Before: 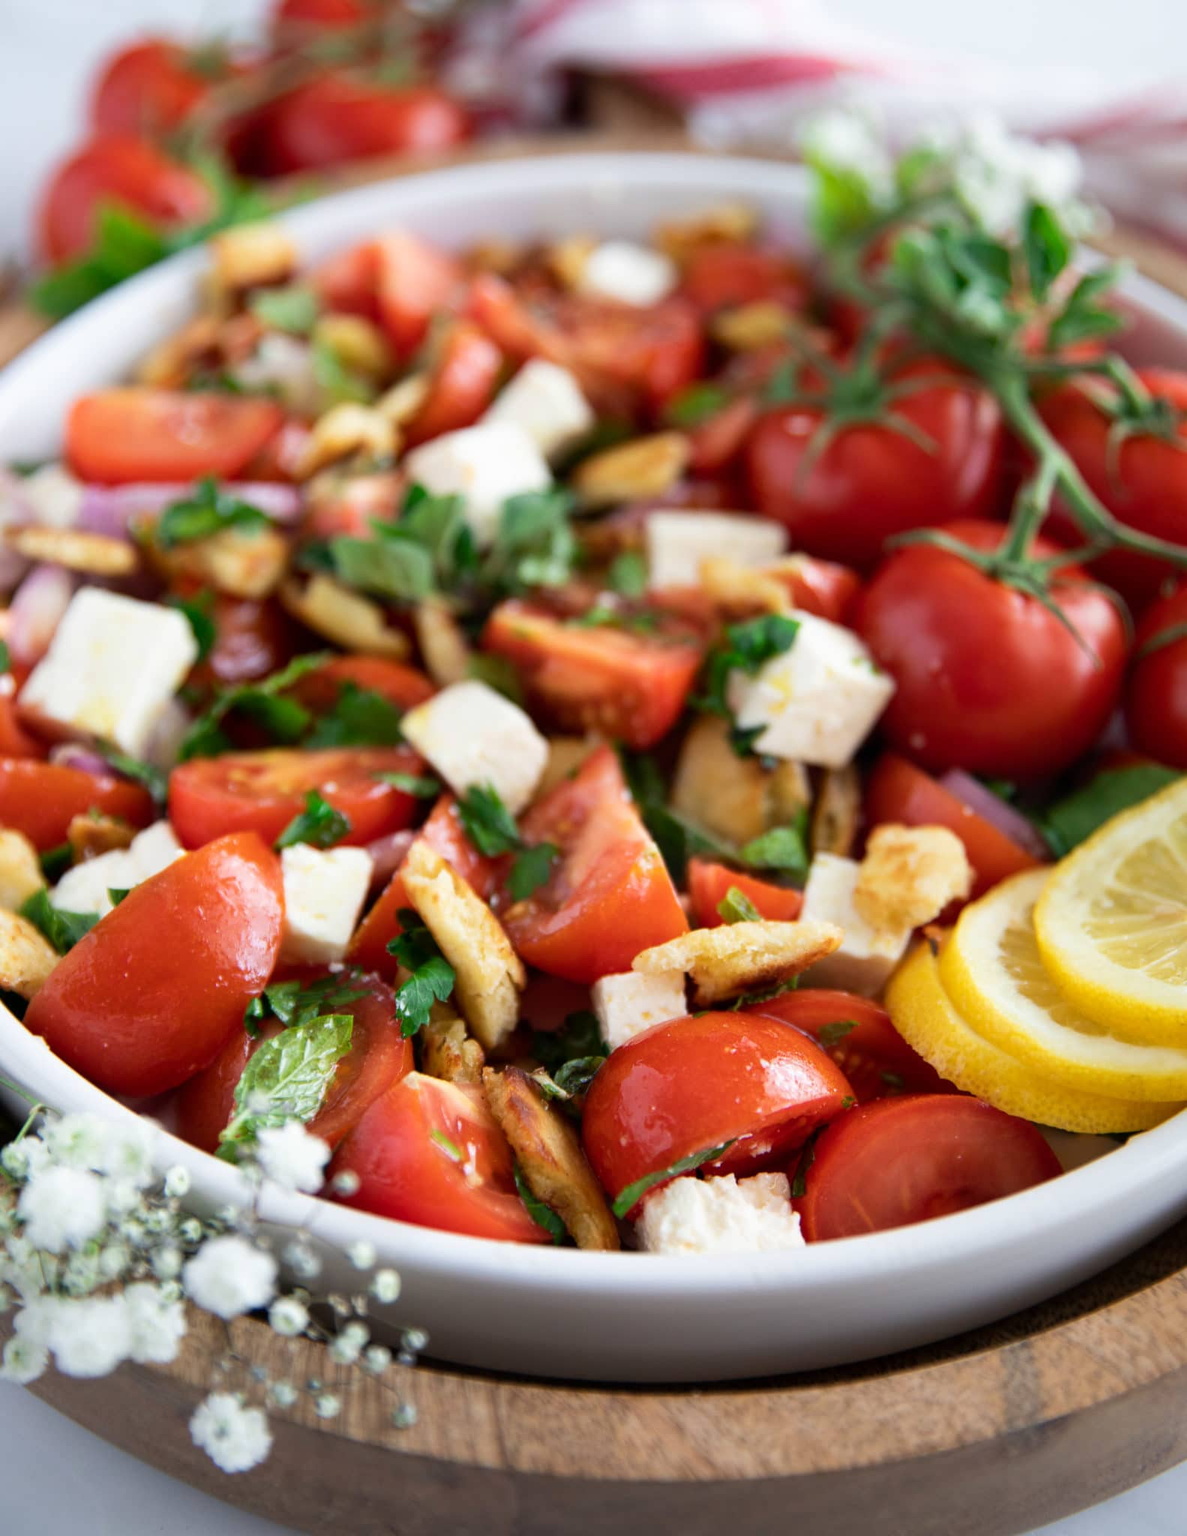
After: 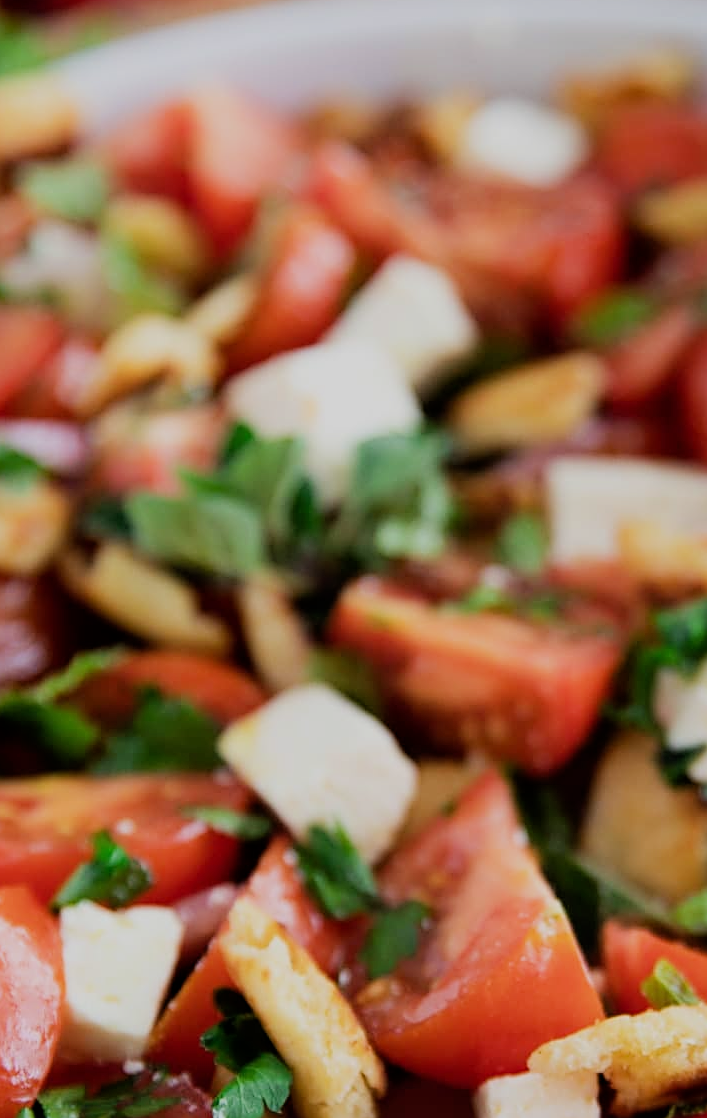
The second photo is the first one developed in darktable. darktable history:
filmic rgb: black relative exposure -7.65 EV, white relative exposure 4.56 EV, hardness 3.61
sharpen: on, module defaults
crop: left 19.914%, top 10.898%, right 35.376%, bottom 34.509%
